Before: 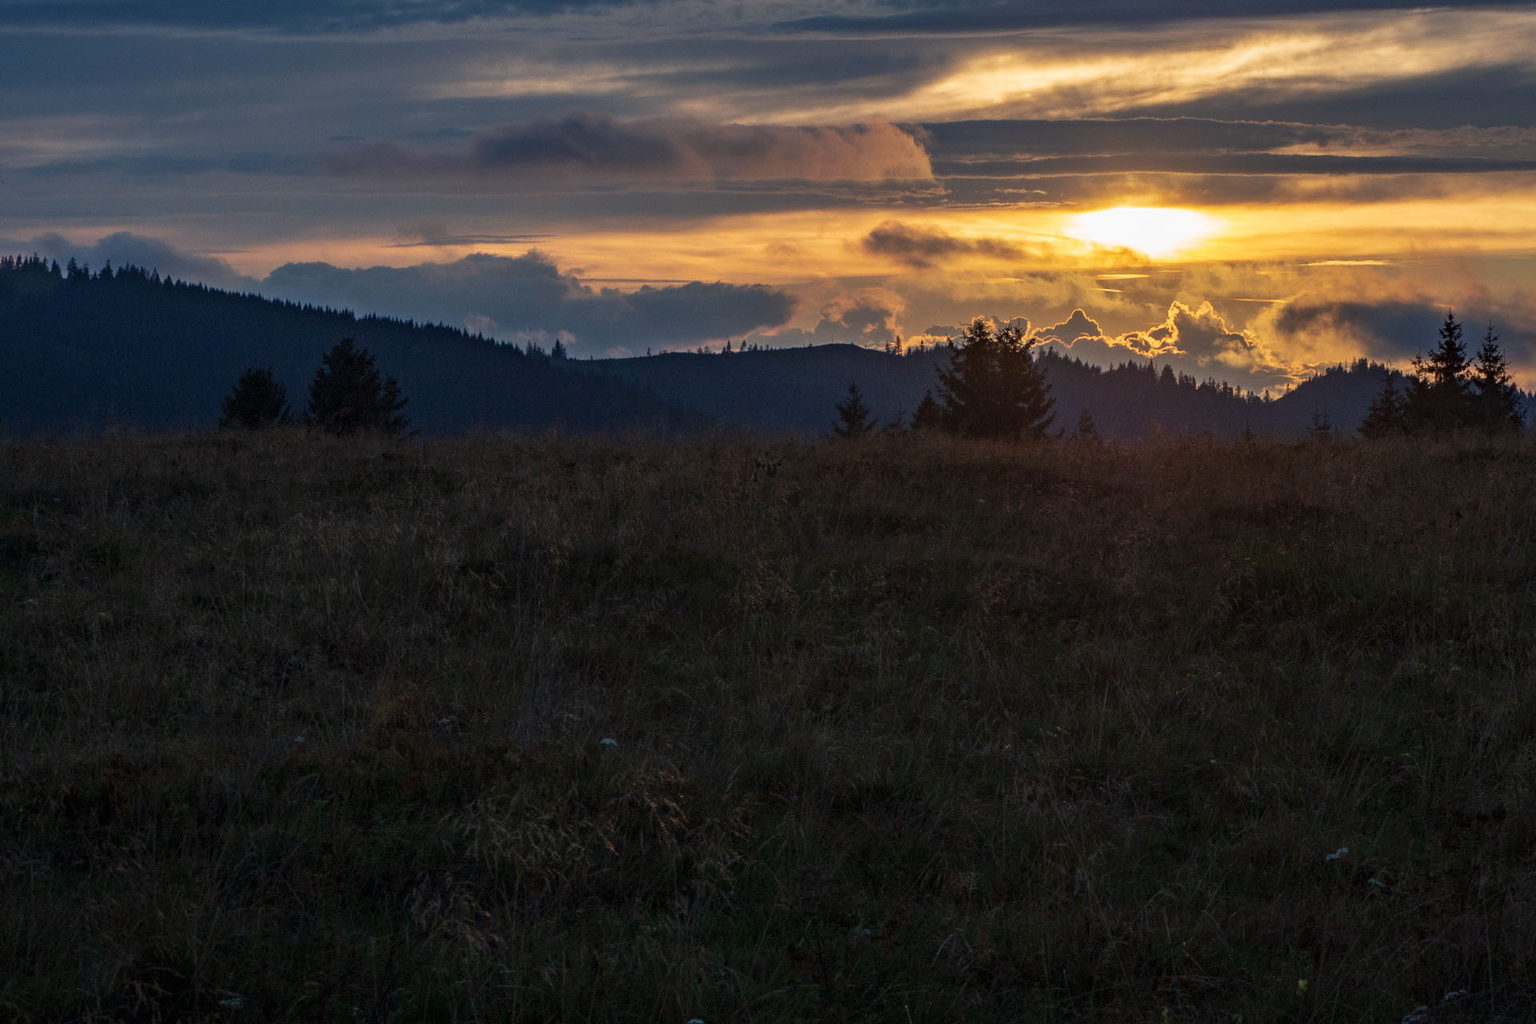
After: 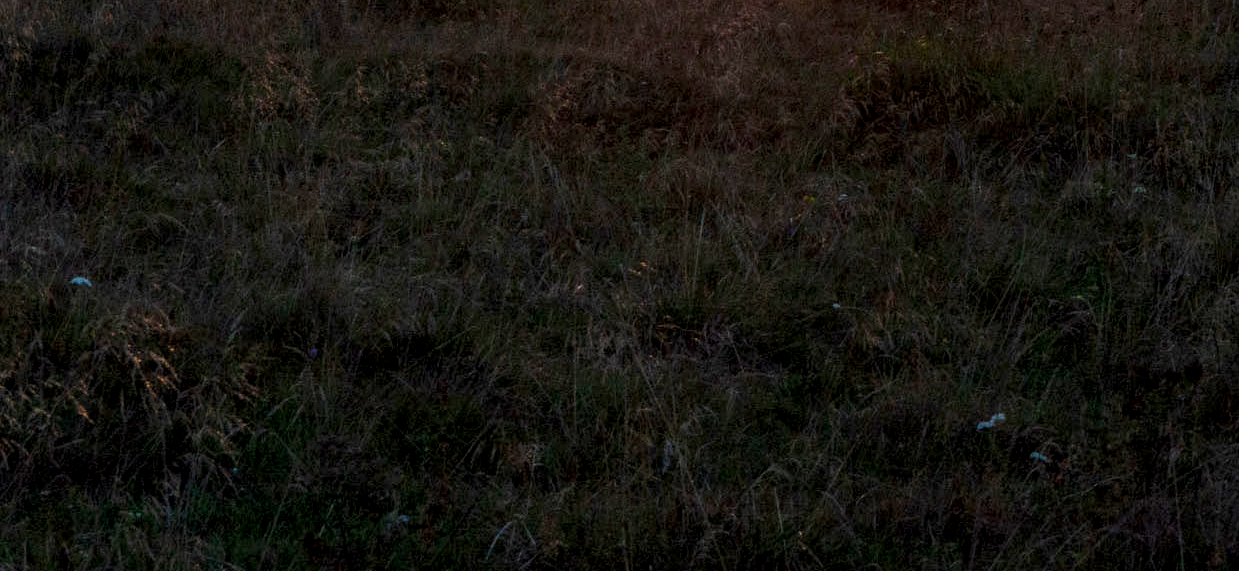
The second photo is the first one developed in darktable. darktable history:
exposure: black level correction 0.001, exposure 0.499 EV, compensate exposure bias true, compensate highlight preservation false
crop and rotate: left 35.445%, top 50.544%, bottom 4.844%
color balance rgb: global offset › luminance -0.492%, perceptual saturation grading › global saturation 25.158%, perceptual brilliance grading › global brilliance 14.208%, perceptual brilliance grading › shadows -35.391%
local contrast: detail 130%
